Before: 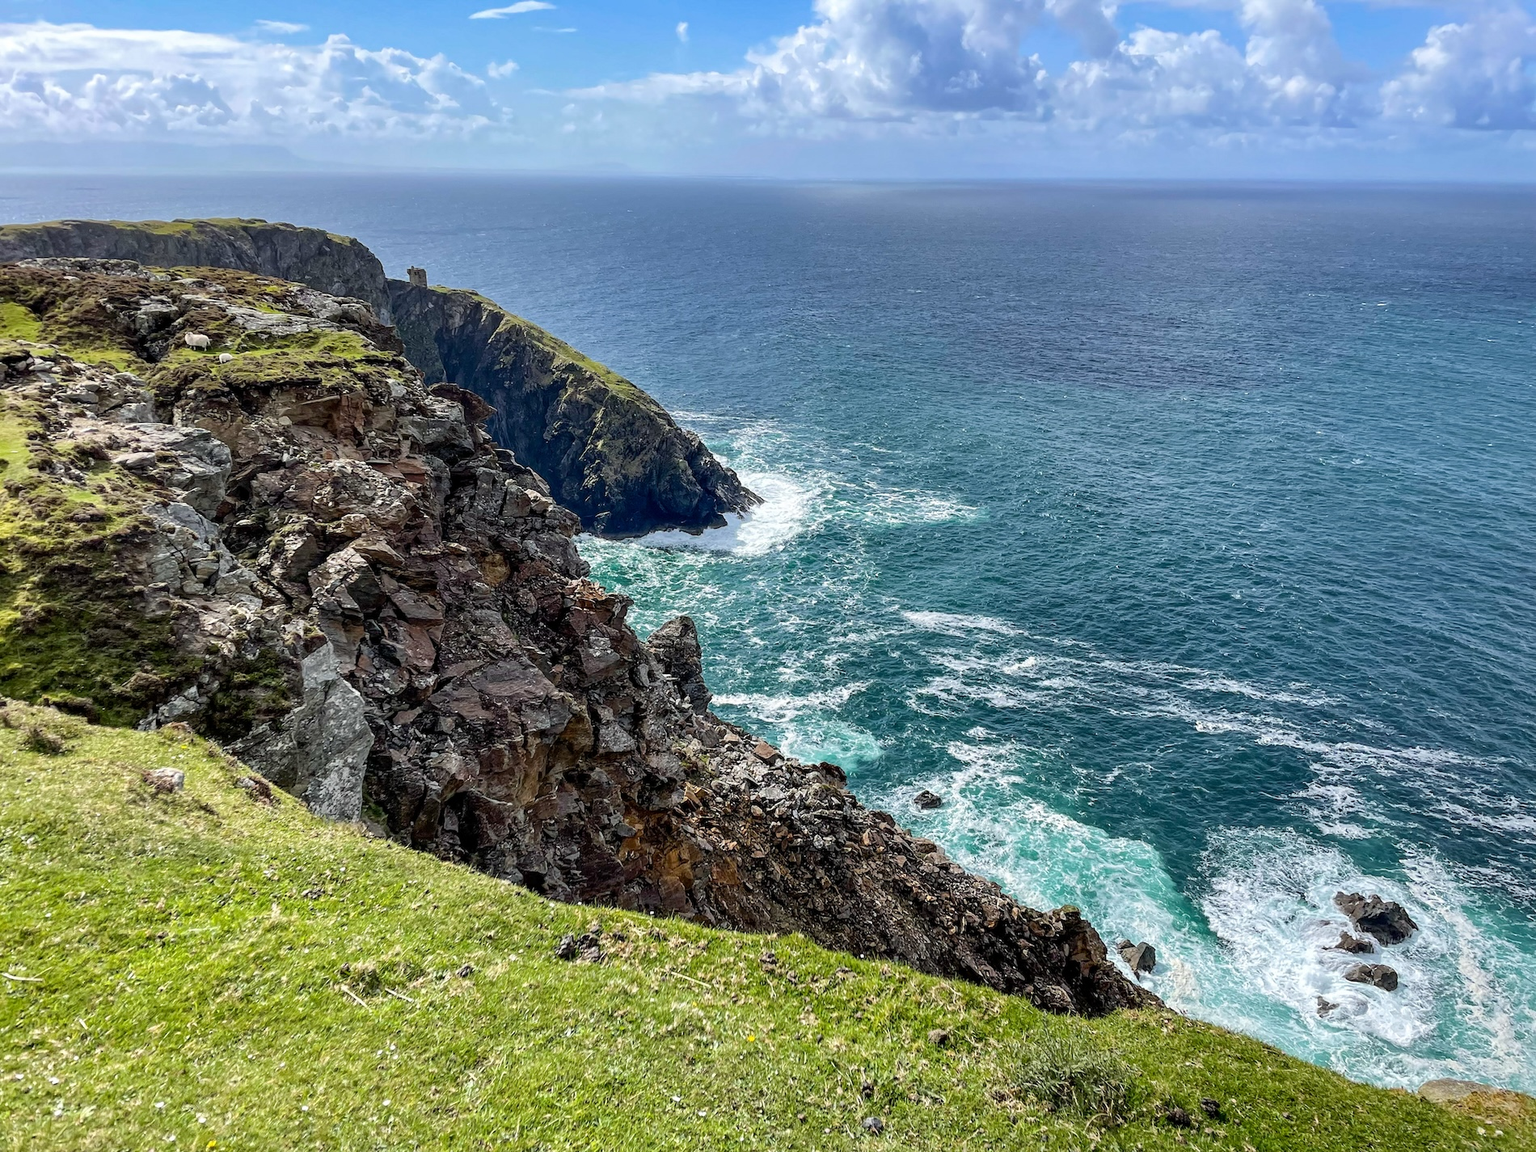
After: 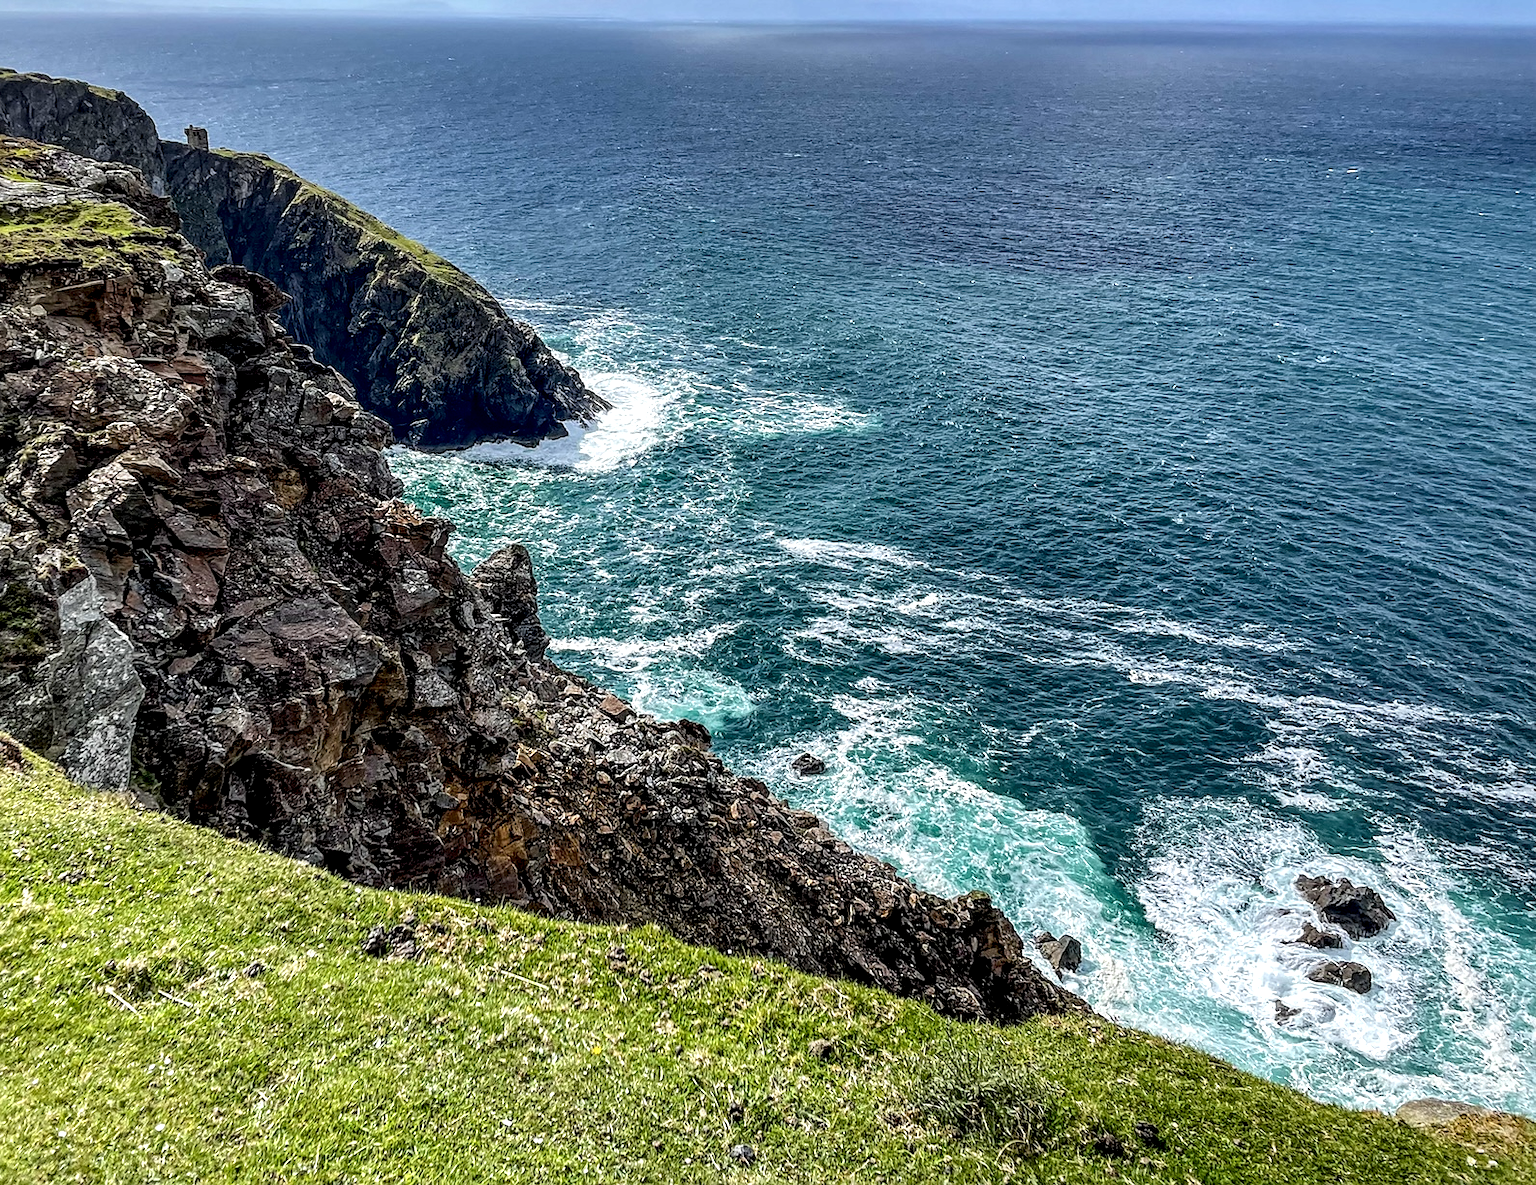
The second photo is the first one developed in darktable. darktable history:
sharpen: radius 1.502, amount 0.412, threshold 1.56
crop: left 16.488%, top 14.037%
local contrast: highlights 60%, shadows 61%, detail 160%
